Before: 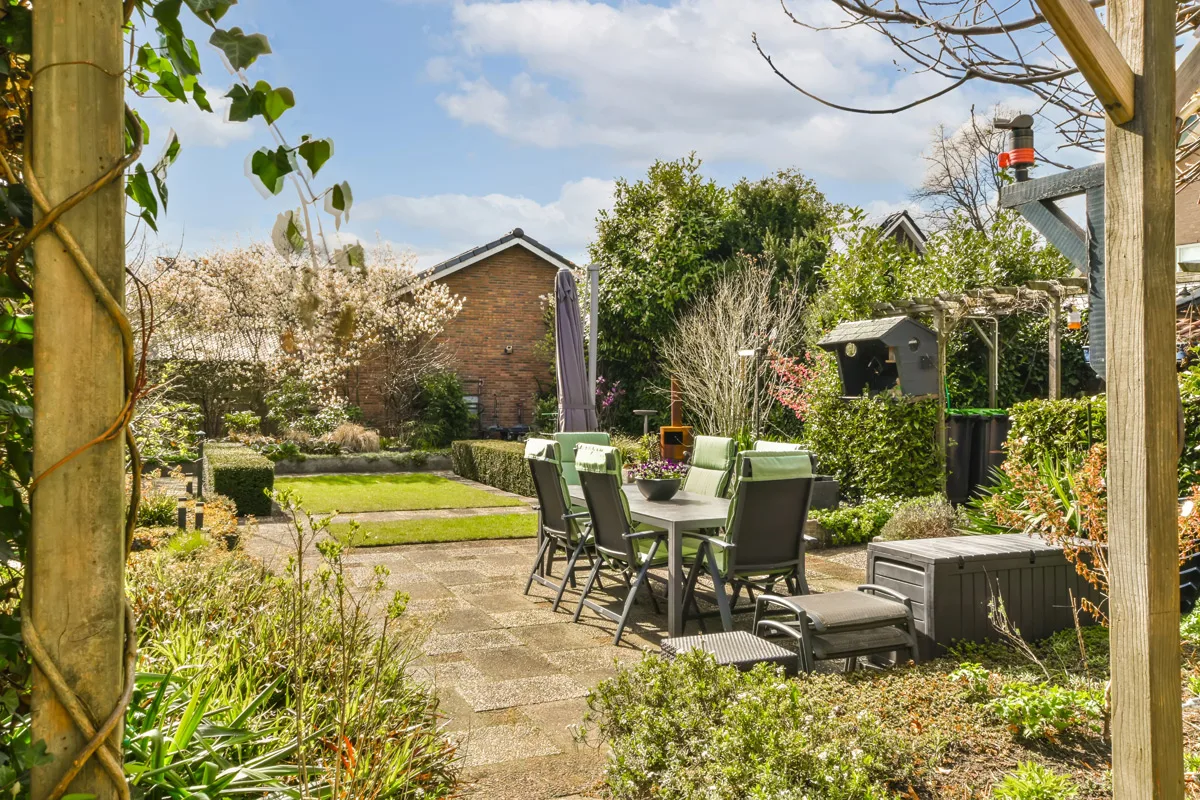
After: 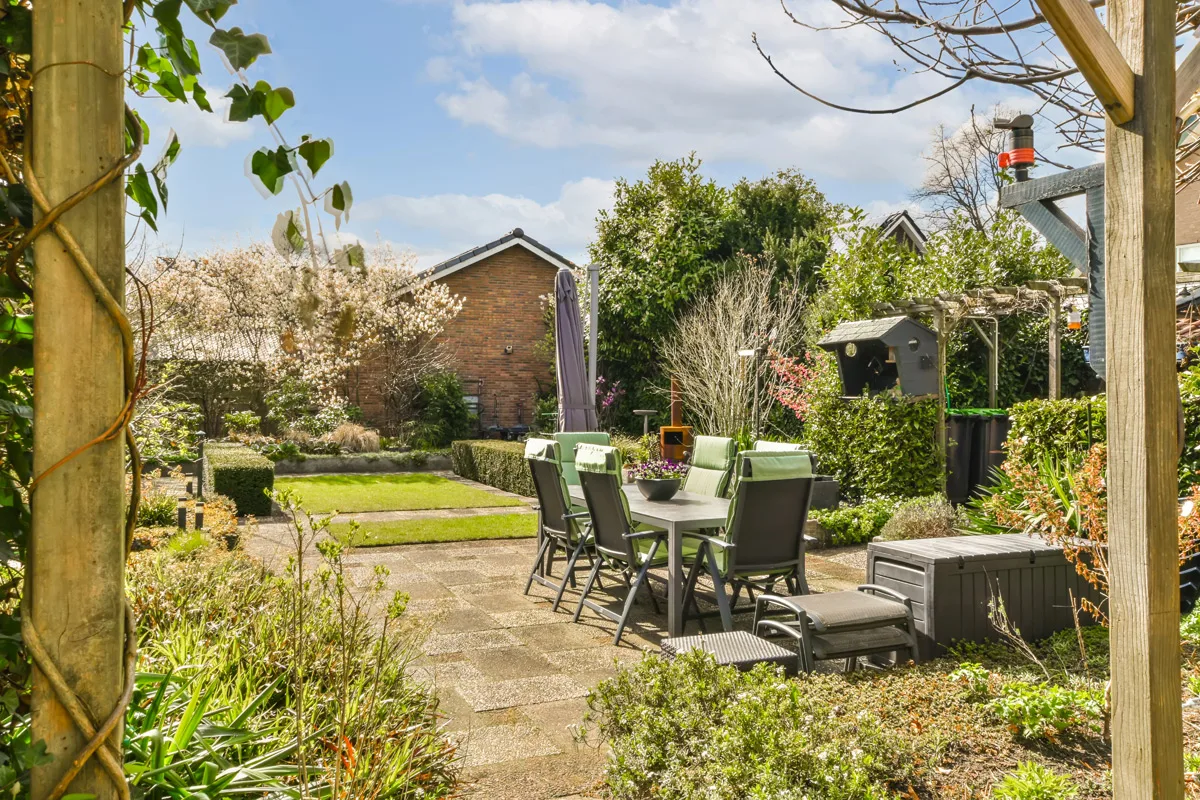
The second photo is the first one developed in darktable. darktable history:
tone curve: curves: ch0 [(0, 0) (0.584, 0.595) (1, 1)], color space Lab, linked channels, preserve colors none
